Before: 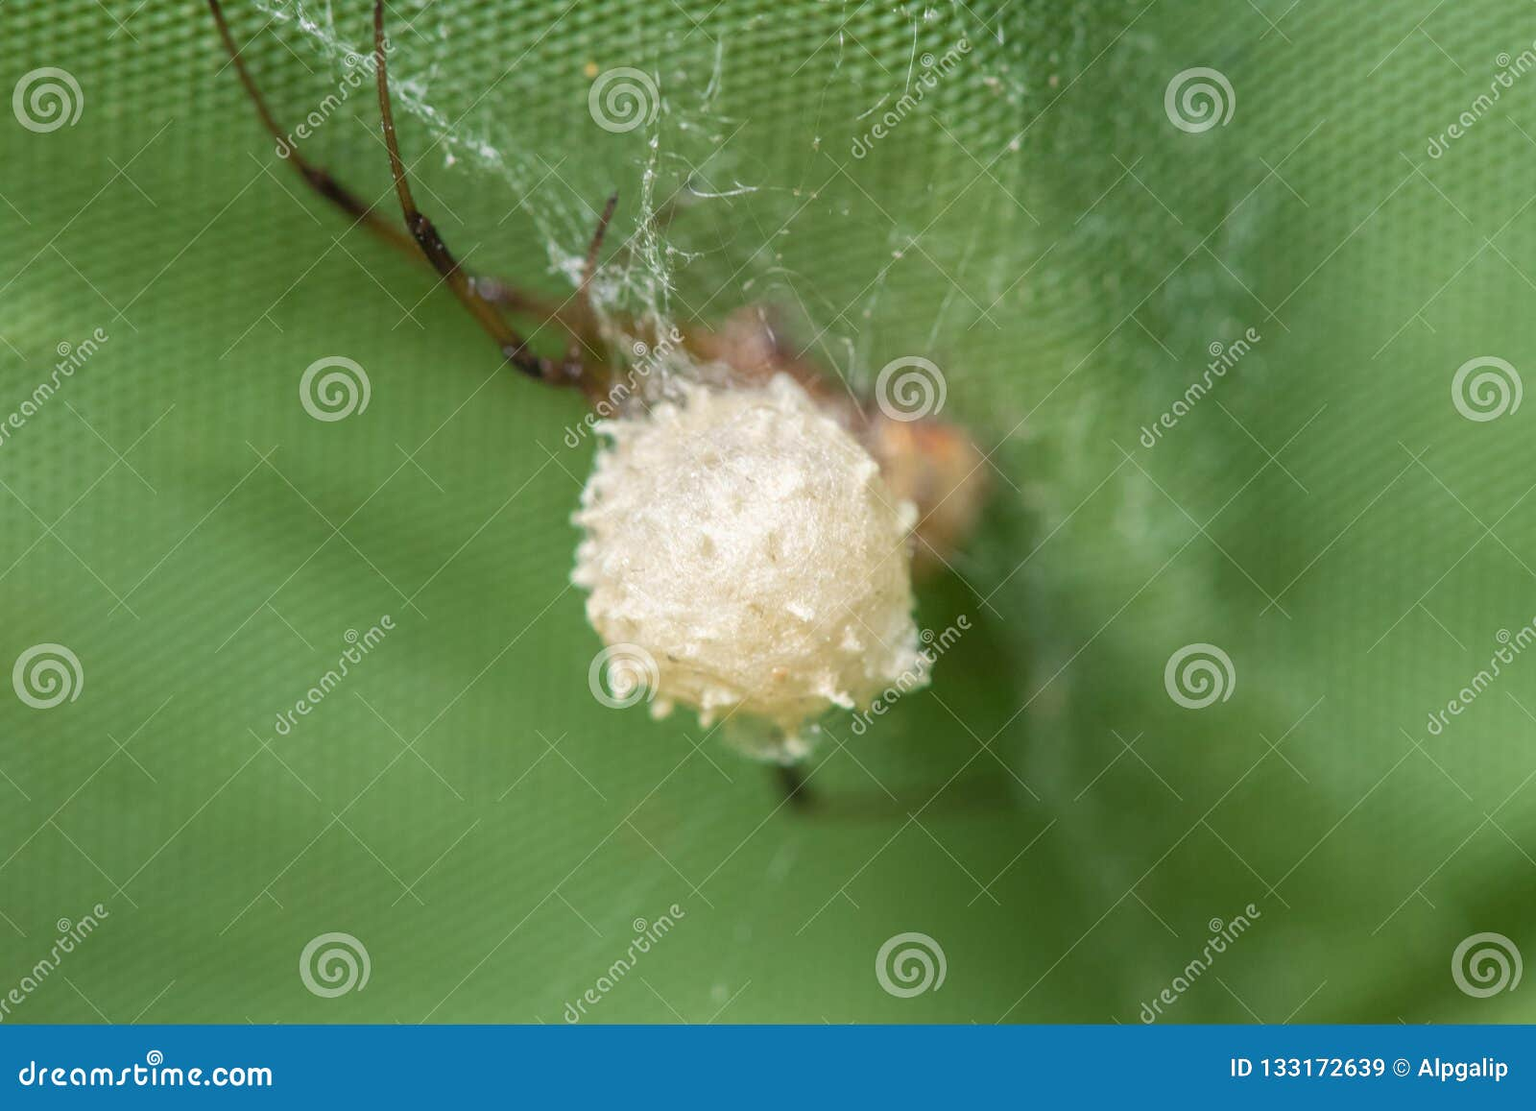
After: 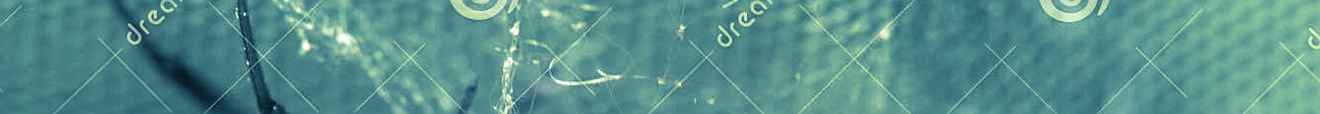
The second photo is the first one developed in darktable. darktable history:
rotate and perspective: rotation 0.226°, lens shift (vertical) -0.042, crop left 0.023, crop right 0.982, crop top 0.006, crop bottom 0.994
split-toning: shadows › hue 212.4°, balance -70
sharpen: on, module defaults
crop and rotate: left 9.644%, top 9.491%, right 6.021%, bottom 80.509%
exposure: black level correction 0, exposure 0.7 EV, compensate exposure bias true, compensate highlight preservation false
color correction: highlights a* -0.182, highlights b* -0.124
